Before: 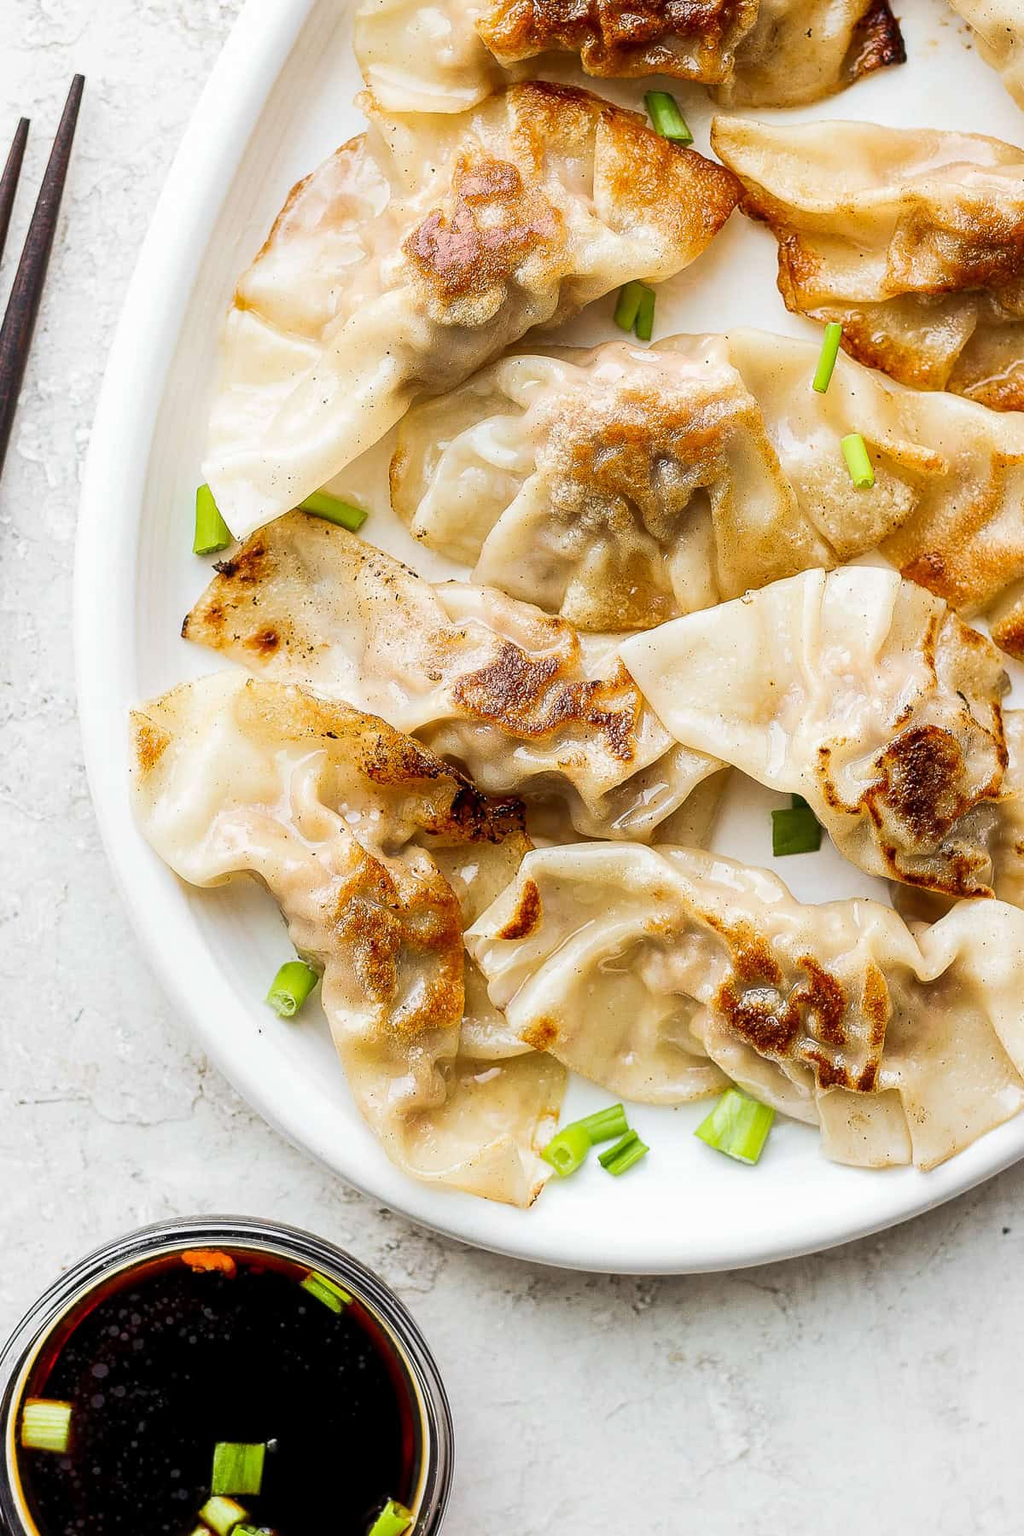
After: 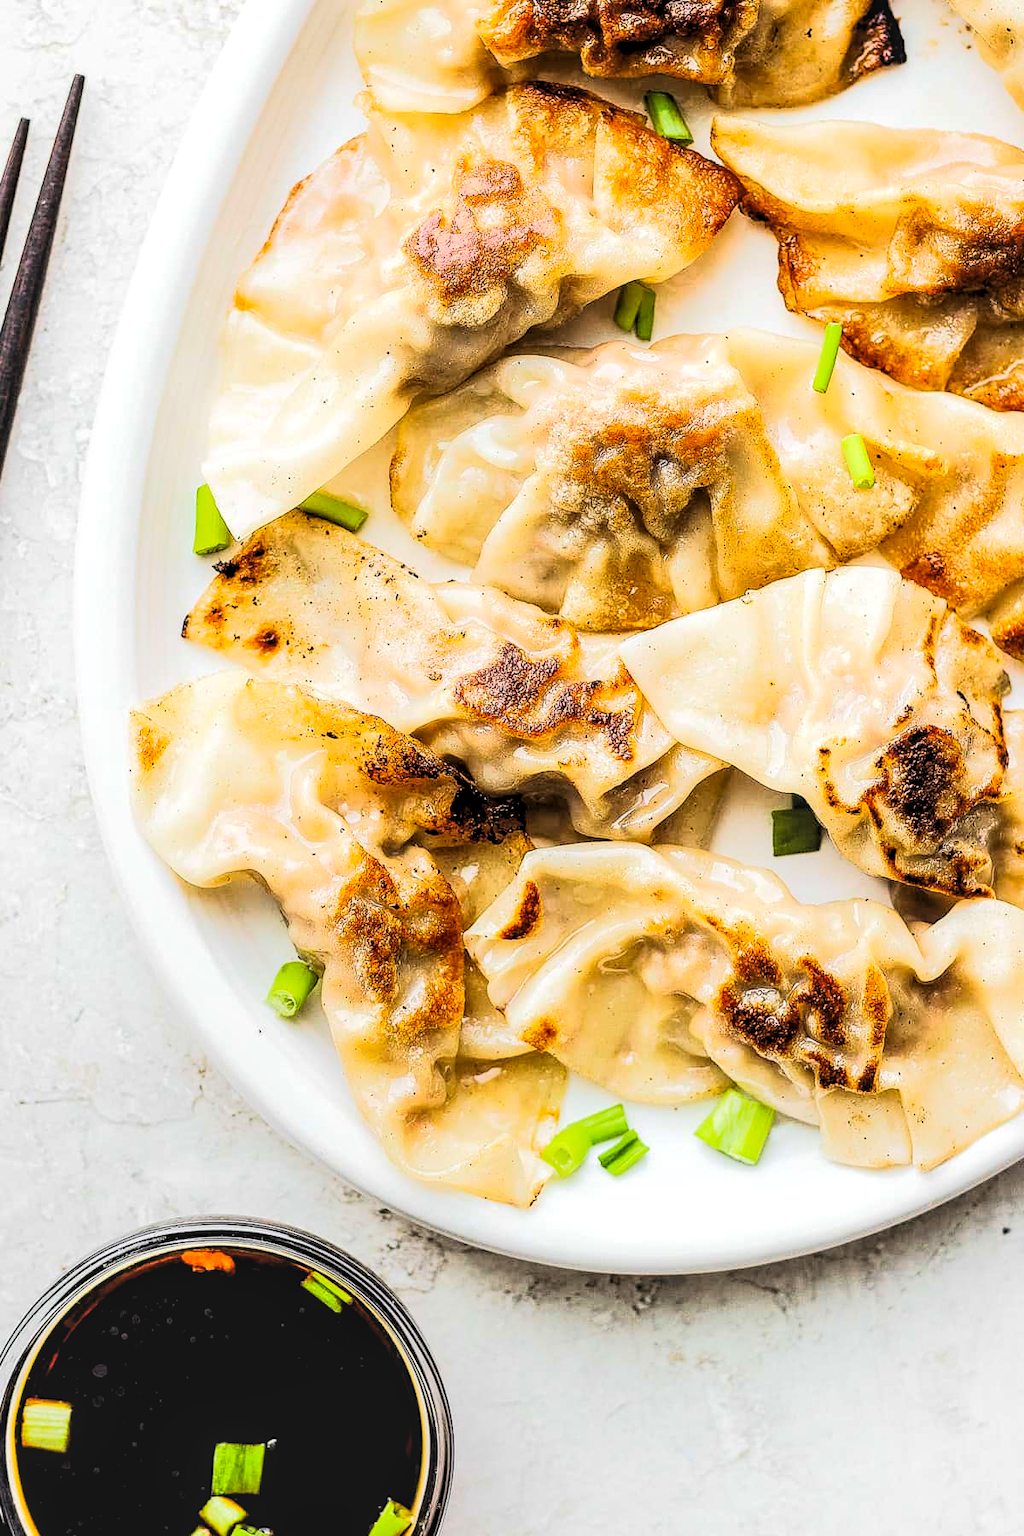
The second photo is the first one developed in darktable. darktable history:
local contrast: on, module defaults
contrast brightness saturation: brightness 0.089, saturation 0.194
tone curve: curves: ch0 [(0, 0) (0.003, 0.001) (0.011, 0.001) (0.025, 0.001) (0.044, 0.001) (0.069, 0.003) (0.1, 0.007) (0.136, 0.013) (0.177, 0.032) (0.224, 0.083) (0.277, 0.157) (0.335, 0.237) (0.399, 0.334) (0.468, 0.446) (0.543, 0.562) (0.623, 0.683) (0.709, 0.801) (0.801, 0.869) (0.898, 0.918) (1, 1)], color space Lab, linked channels, preserve colors none
levels: levels [0.026, 0.507, 0.987]
